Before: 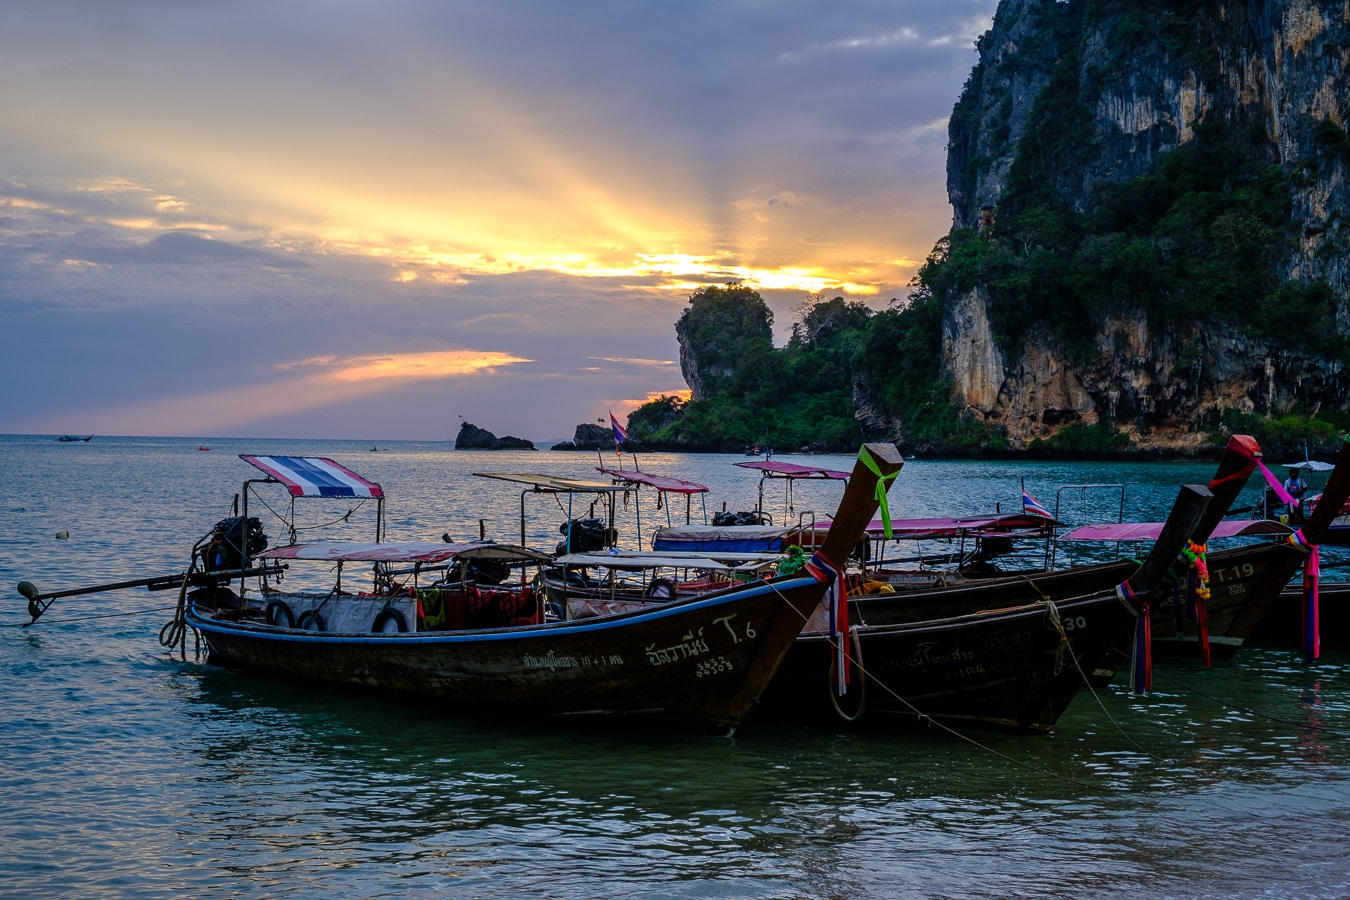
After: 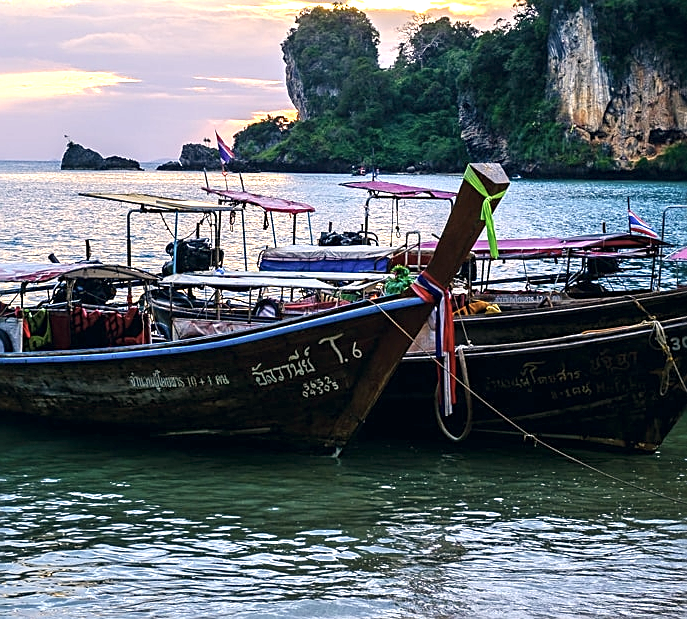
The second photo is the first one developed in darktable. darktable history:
crop and rotate: left 29.237%, top 31.152%, right 19.807%
sharpen: on, module defaults
color correction: highlights a* 2.75, highlights b* 5, shadows a* -2.04, shadows b* -4.84, saturation 0.8
exposure: black level correction 0, exposure 1.45 EV, compensate exposure bias true, compensate highlight preservation false
